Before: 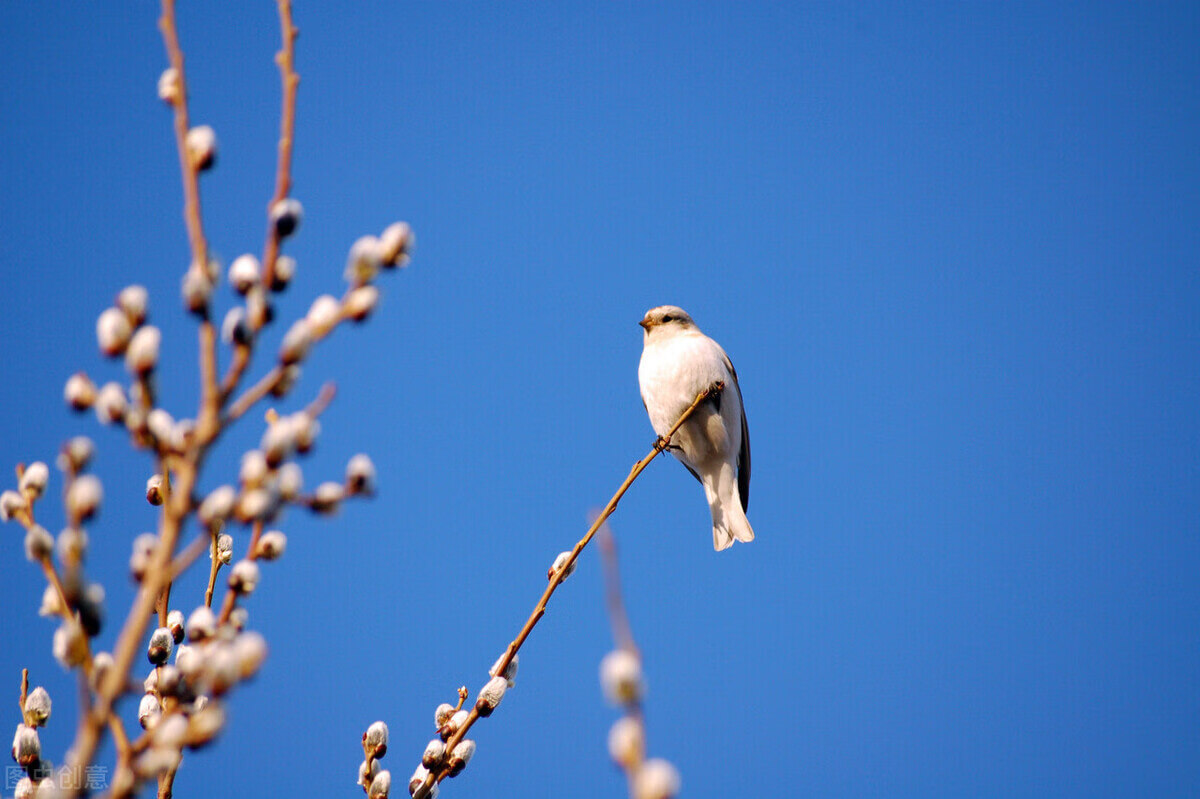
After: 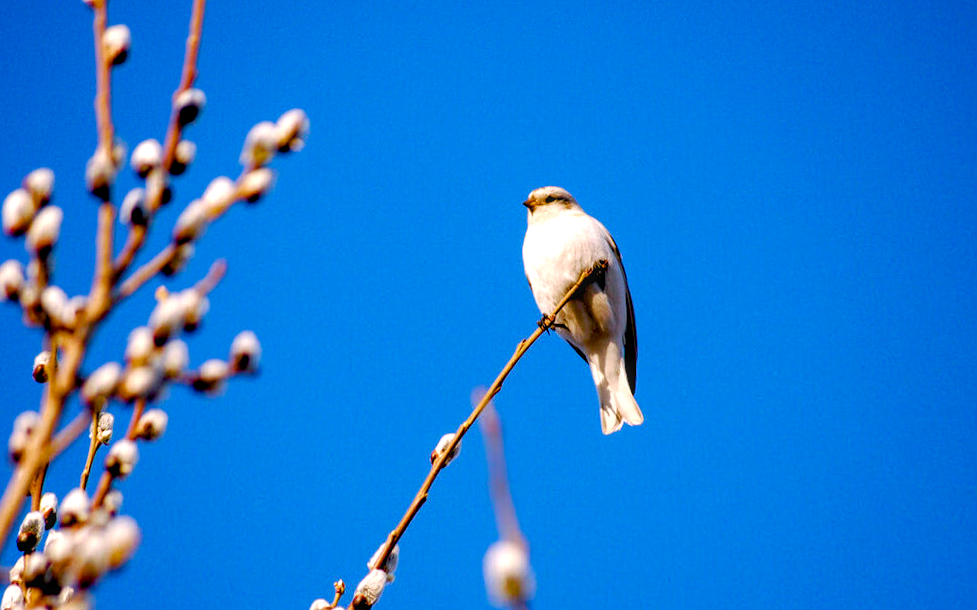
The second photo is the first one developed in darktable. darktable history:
color balance rgb: shadows lift › luminance -9.41%, highlights gain › luminance 17.6%, global offset › luminance -1.45%, perceptual saturation grading › highlights -17.77%, perceptual saturation grading › mid-tones 33.1%, perceptual saturation grading › shadows 50.52%, global vibrance 24.22%
local contrast: on, module defaults
rotate and perspective: rotation 0.128°, lens shift (vertical) -0.181, lens shift (horizontal) -0.044, shear 0.001, automatic cropping off
crop and rotate: left 11.831%, top 11.346%, right 13.429%, bottom 13.899%
grain: coarseness 0.81 ISO, strength 1.34%, mid-tones bias 0%
